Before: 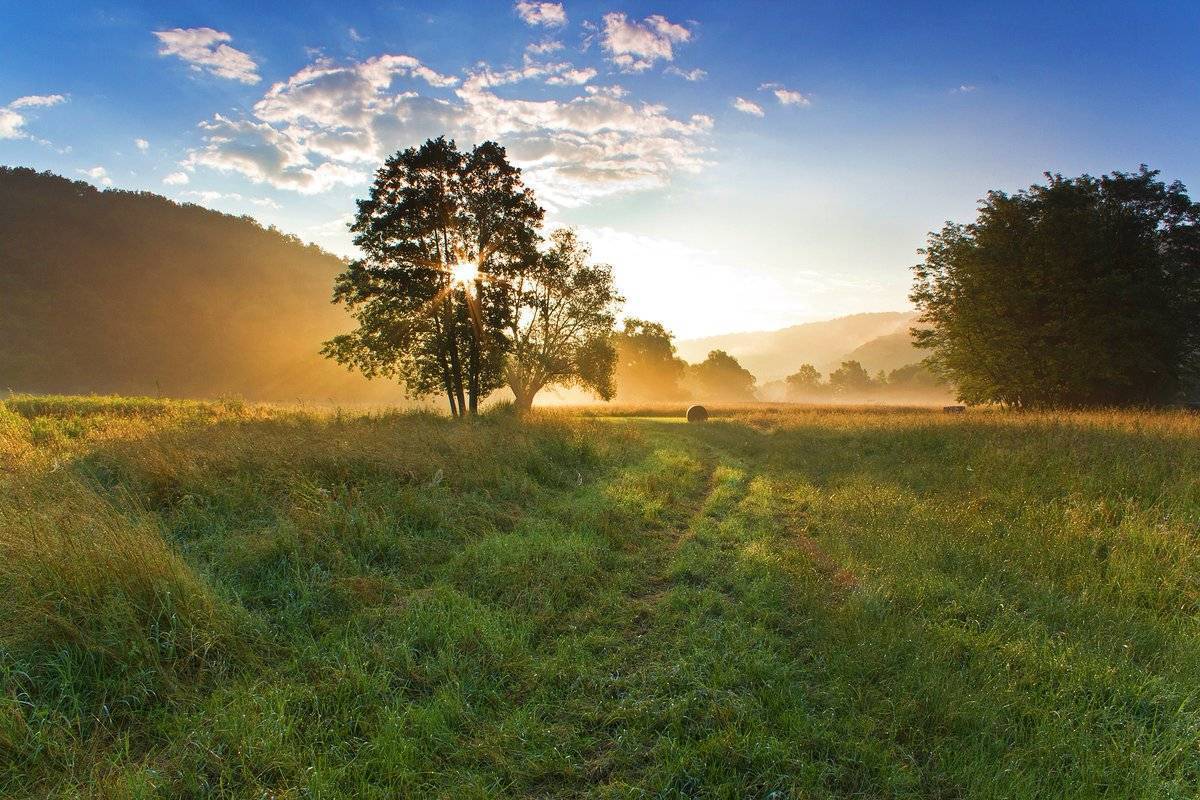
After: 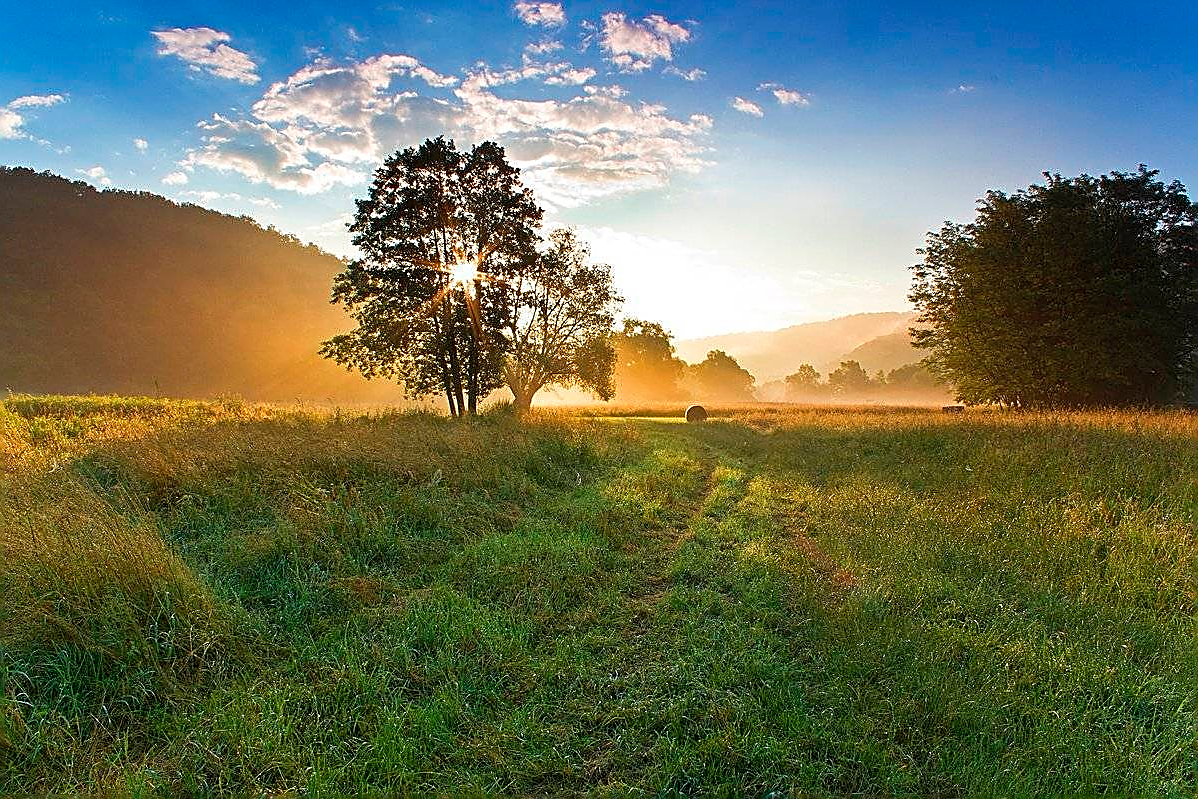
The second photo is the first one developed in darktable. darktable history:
crop and rotate: left 0.152%, bottom 0.003%
sharpen: radius 1.689, amount 1.291
